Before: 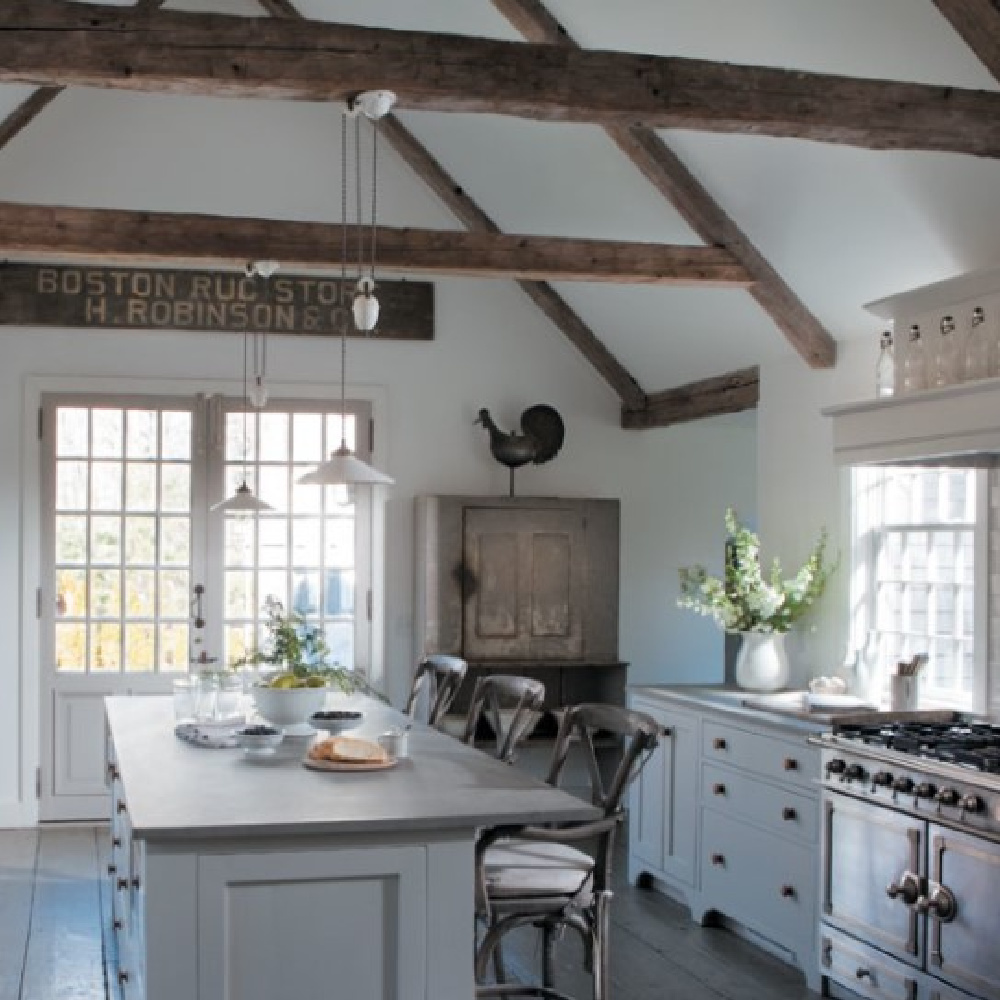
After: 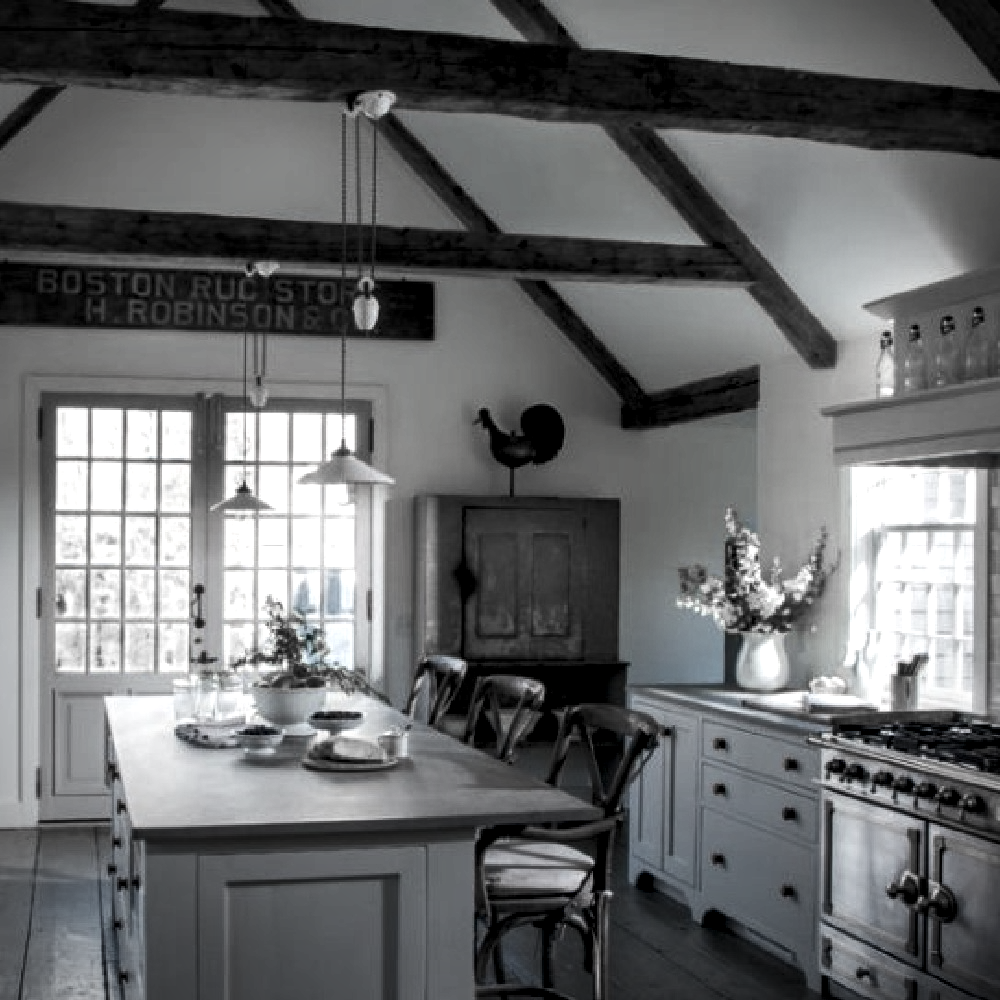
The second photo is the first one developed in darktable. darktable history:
local contrast: highlights 25%, detail 150%
color balance rgb: perceptual saturation grading › highlights -31.88%, perceptual saturation grading › mid-tones 5.8%, perceptual saturation grading › shadows 18.12%, perceptual brilliance grading › highlights 3.62%, perceptual brilliance grading › mid-tones -18.12%, perceptual brilliance grading › shadows -41.3%
color equalizer: saturation › red 0.231, saturation › orange 0.289, saturation › yellow 0.301, saturation › green 0.555, saturation › cyan 0.879, saturation › blue 0.867, saturation › lavender 0.763, saturation › magenta 0.254, brightness › red 0.578, brightness › orange 0.52, brightness › yellow 0.636, brightness › cyan 1.02, brightness › blue 1.02, brightness › magenta 0.694
color equalizer "1": saturation › red 0.231, saturation › orange 0.289, saturation › yellow 0.301, saturation › green 0.555, saturation › cyan 0.879, saturation › blue 0.867, saturation › lavender 0.763, saturation › magenta 0.254
vignetting: on, module defaults
